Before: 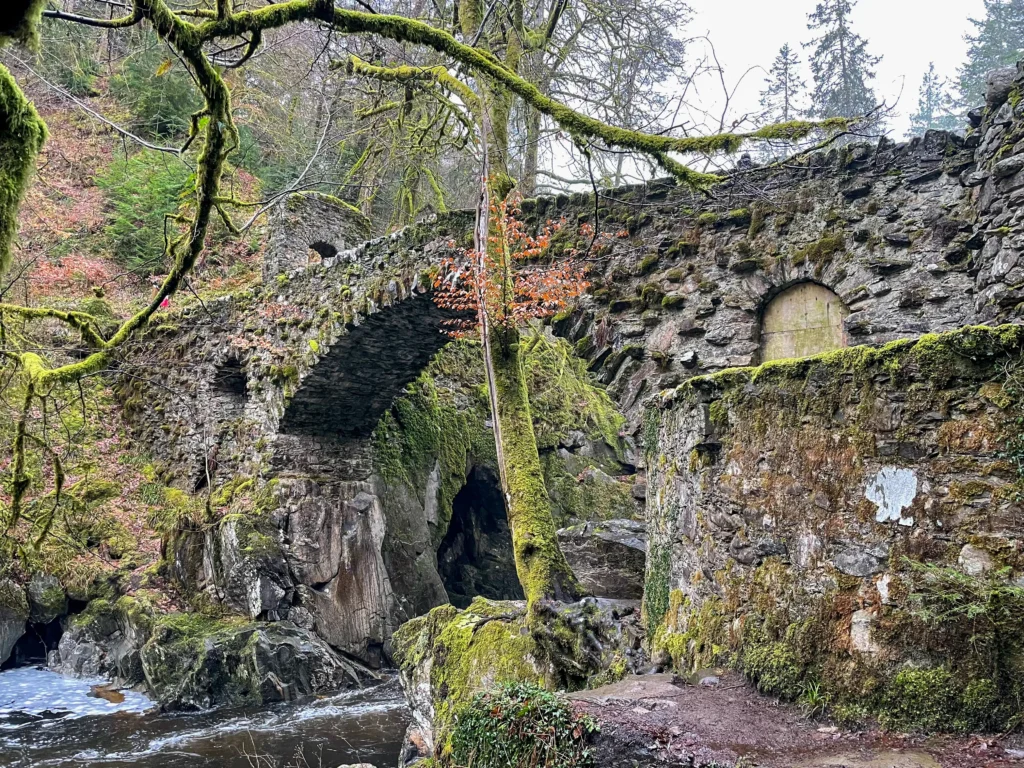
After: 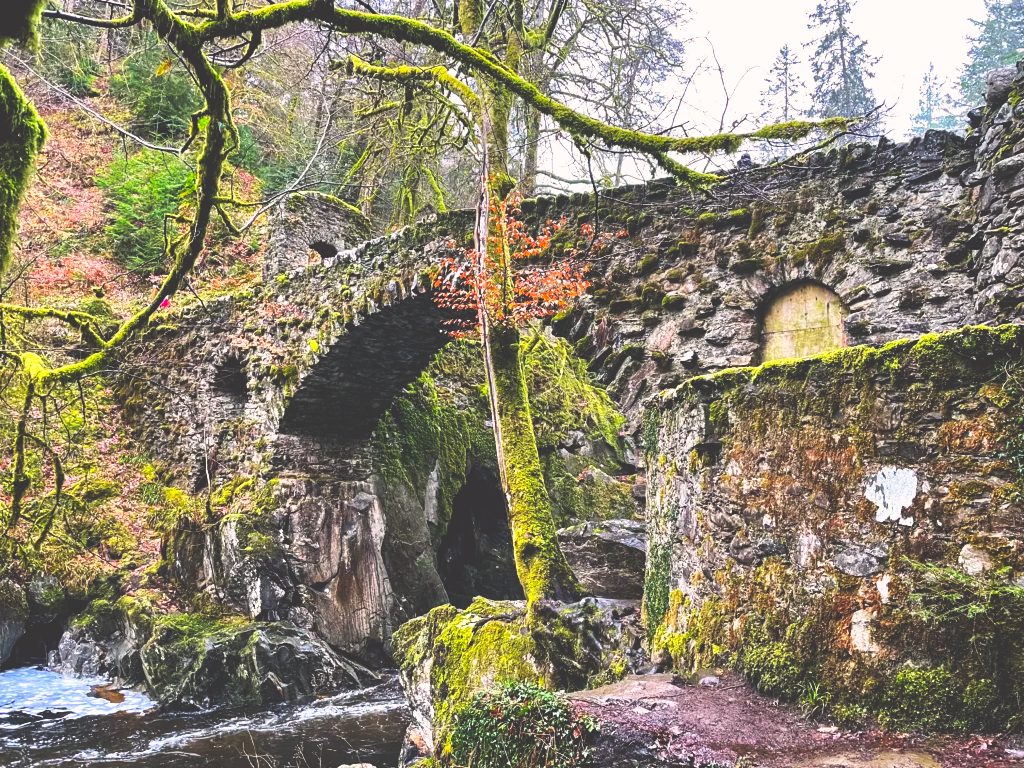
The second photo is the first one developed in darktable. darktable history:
color correction: highlights a* 3.22, highlights b* 1.93, saturation 1.19
base curve: curves: ch0 [(0, 0.036) (0.007, 0.037) (0.604, 0.887) (1, 1)], preserve colors none
